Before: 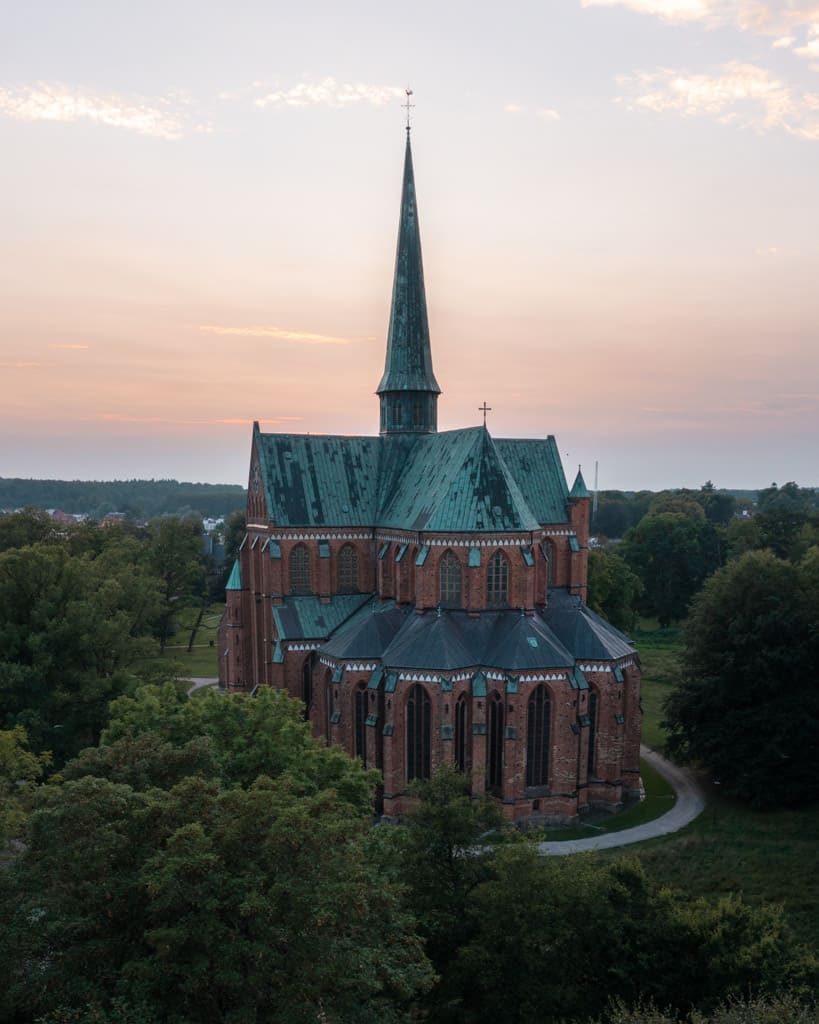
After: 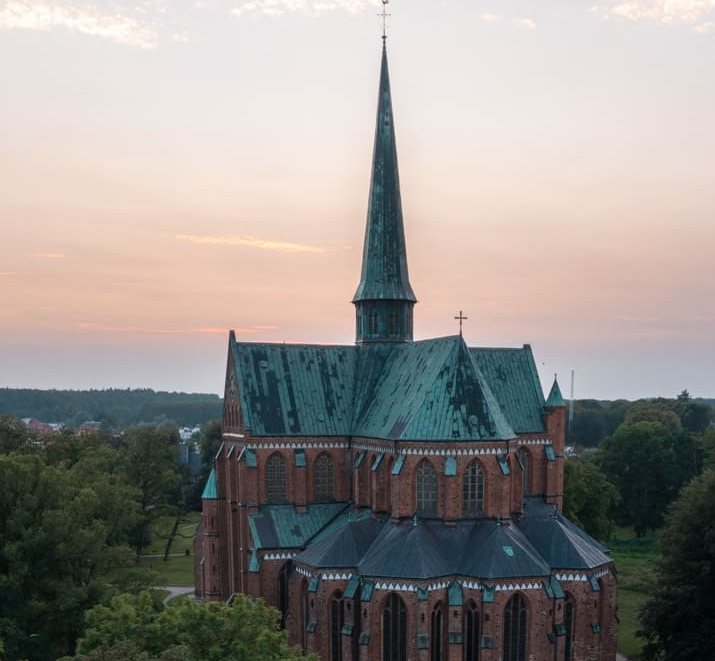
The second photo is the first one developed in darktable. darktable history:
crop: left 3.015%, top 8.969%, right 9.647%, bottom 26.457%
